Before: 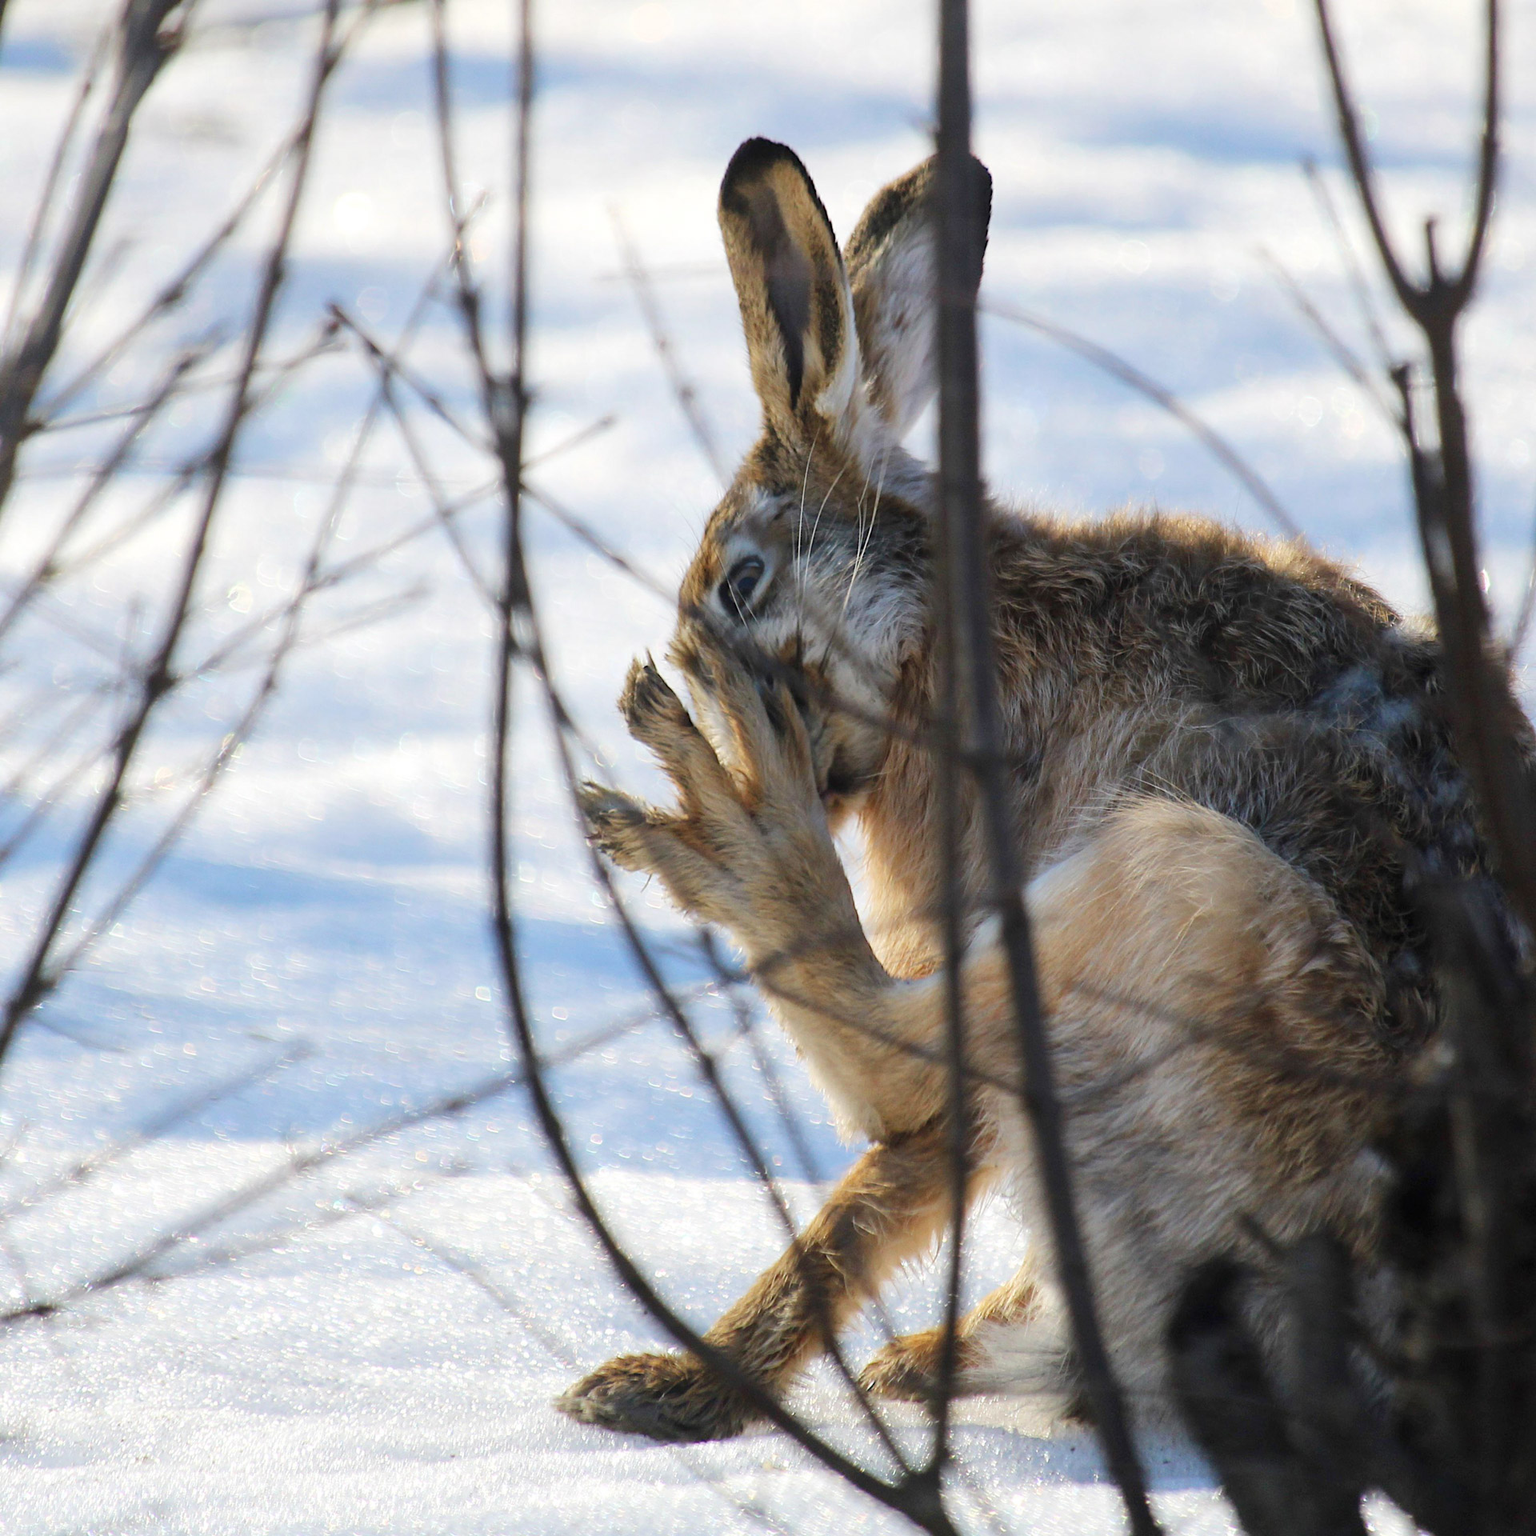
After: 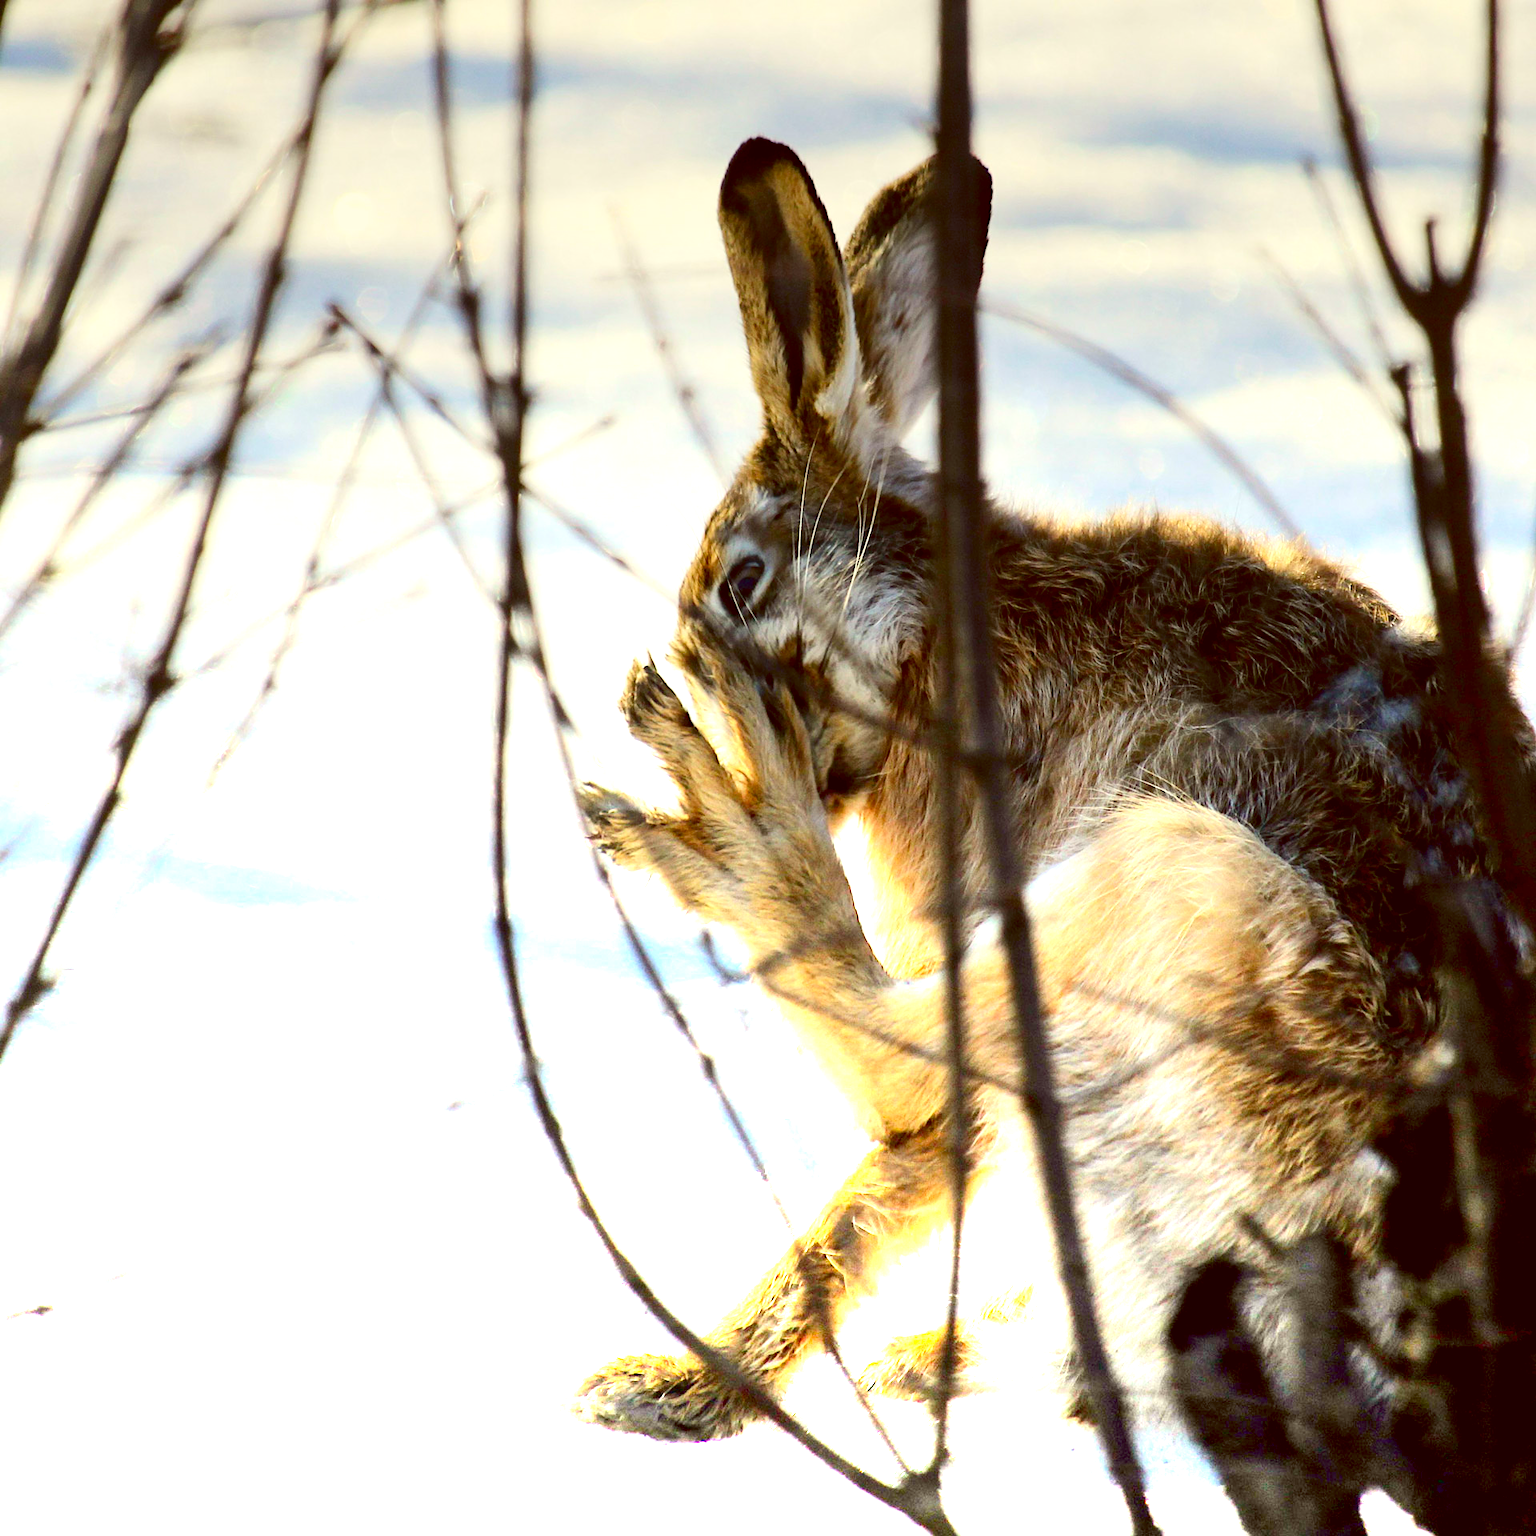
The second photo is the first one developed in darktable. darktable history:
exposure: black level correction 0.01, exposure 0.011 EV, compensate highlight preservation false
graduated density: density -3.9 EV
contrast brightness saturation: contrast 0.19, brightness -0.11, saturation 0.21
color balance: lift [1.001, 1.007, 1, 0.993], gamma [1.023, 1.026, 1.01, 0.974], gain [0.964, 1.059, 1.073, 0.927]
